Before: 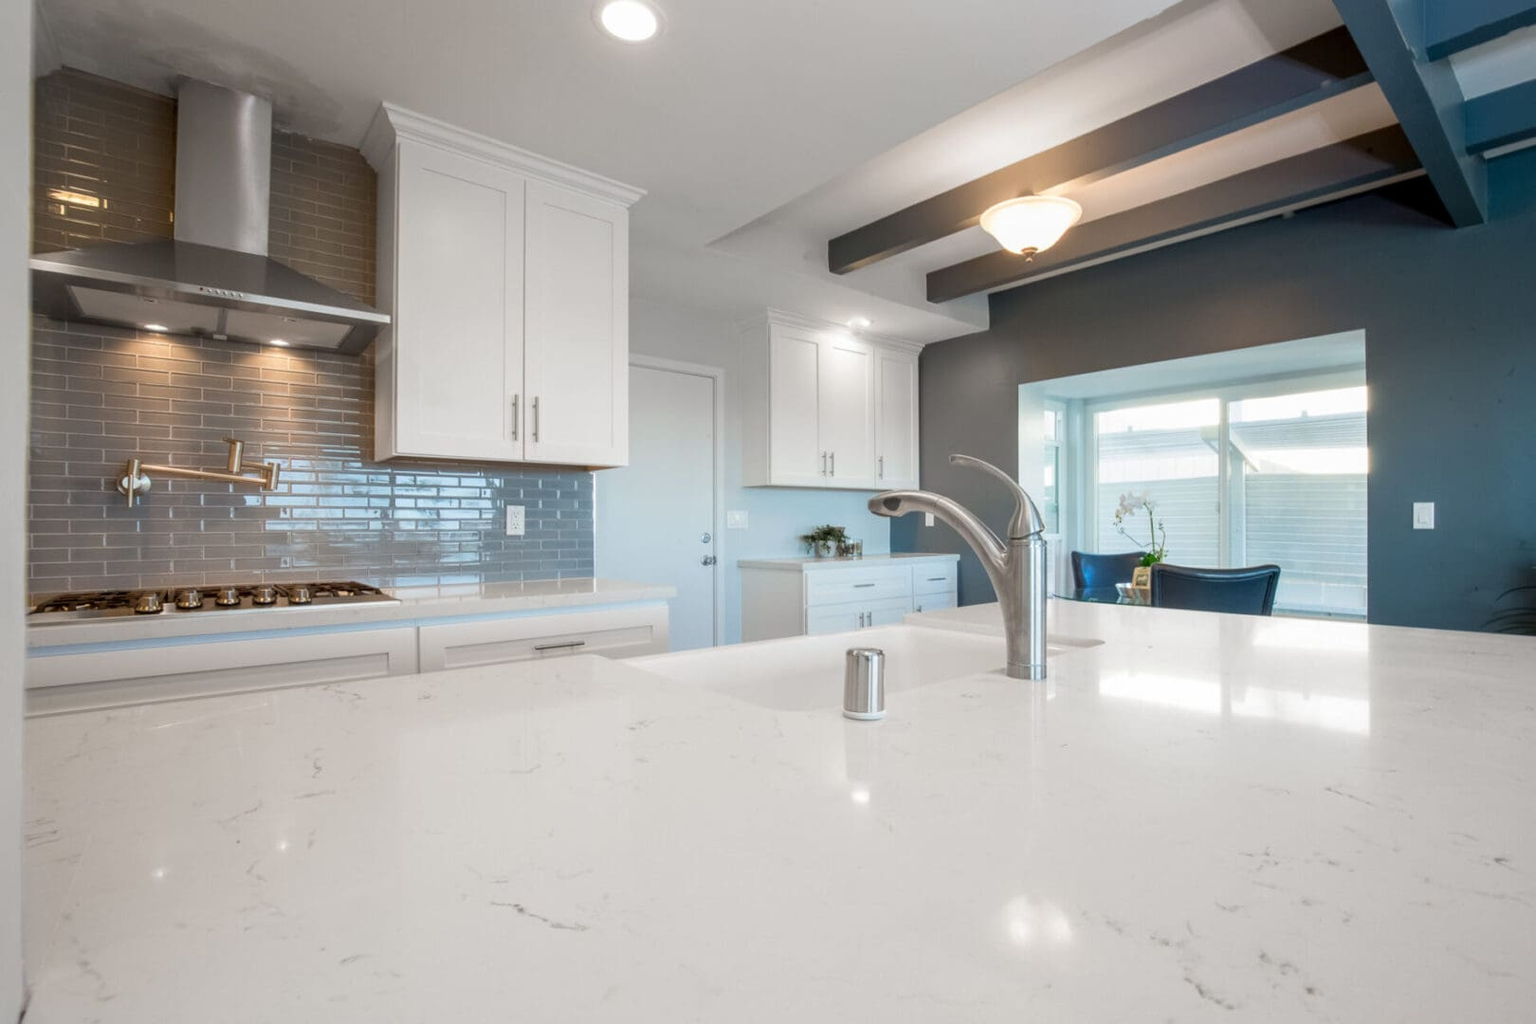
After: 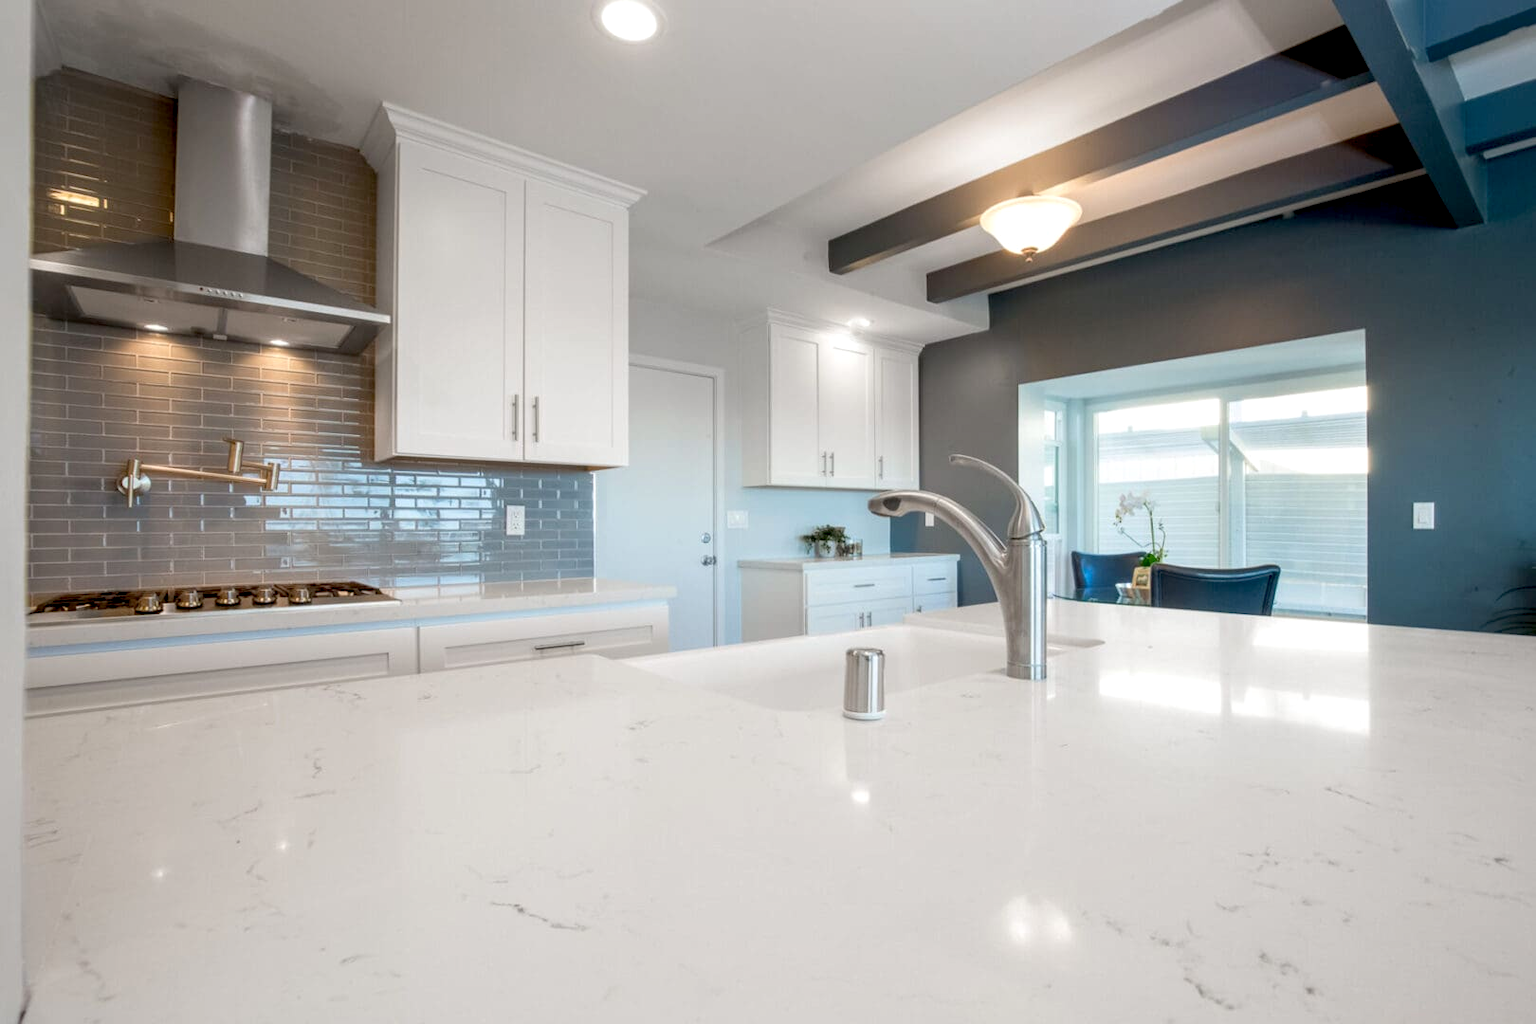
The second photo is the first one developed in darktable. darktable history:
exposure: black level correction 0.009, exposure 0.109 EV, compensate highlight preservation false
shadows and highlights: shadows 62.37, white point adjustment 0.369, highlights -34.31, compress 84.23%, shadows color adjustment 98%, highlights color adjustment 57.86%
